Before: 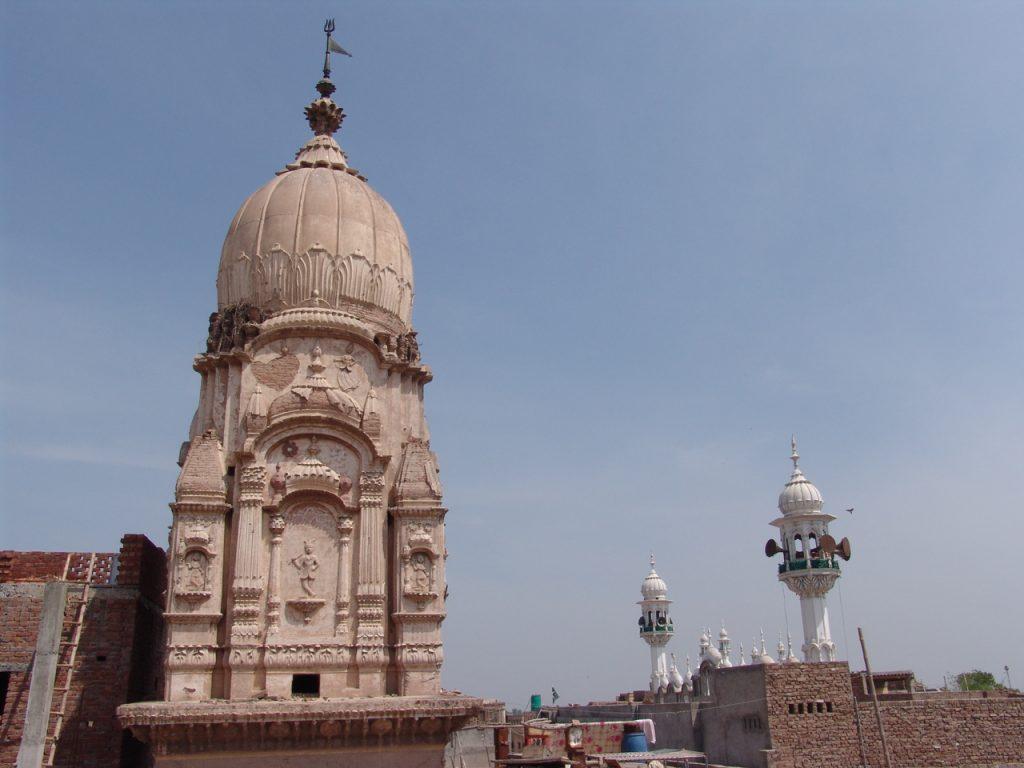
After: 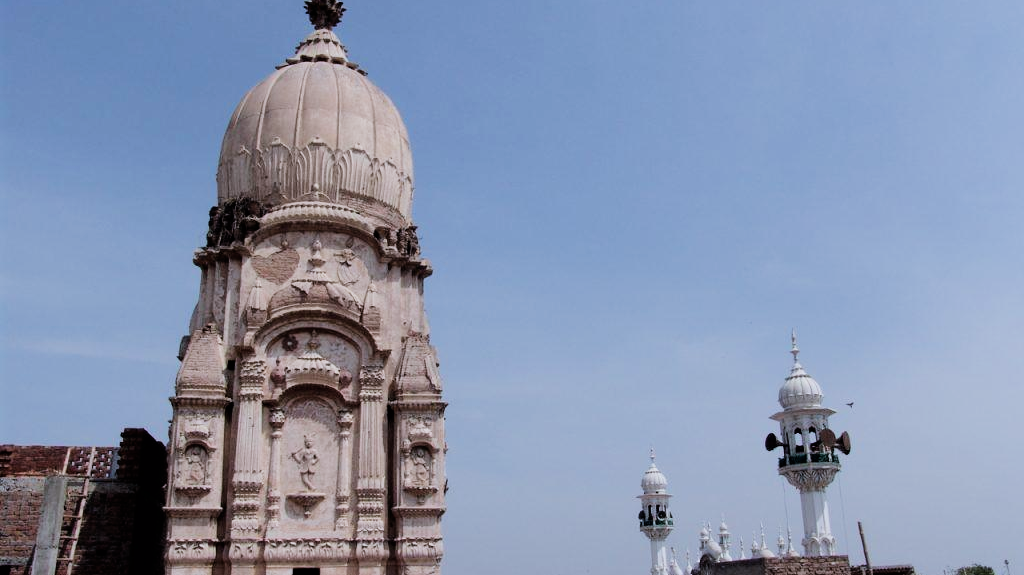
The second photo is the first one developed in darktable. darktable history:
crop: top 13.918%, bottom 11.156%
color calibration: x 0.37, y 0.382, temperature 4317.86 K, gamut compression 1.65
filmic rgb: black relative exposure -5.03 EV, white relative exposure 3.97 EV, hardness 2.89, contrast 1.398, highlights saturation mix -30.19%
